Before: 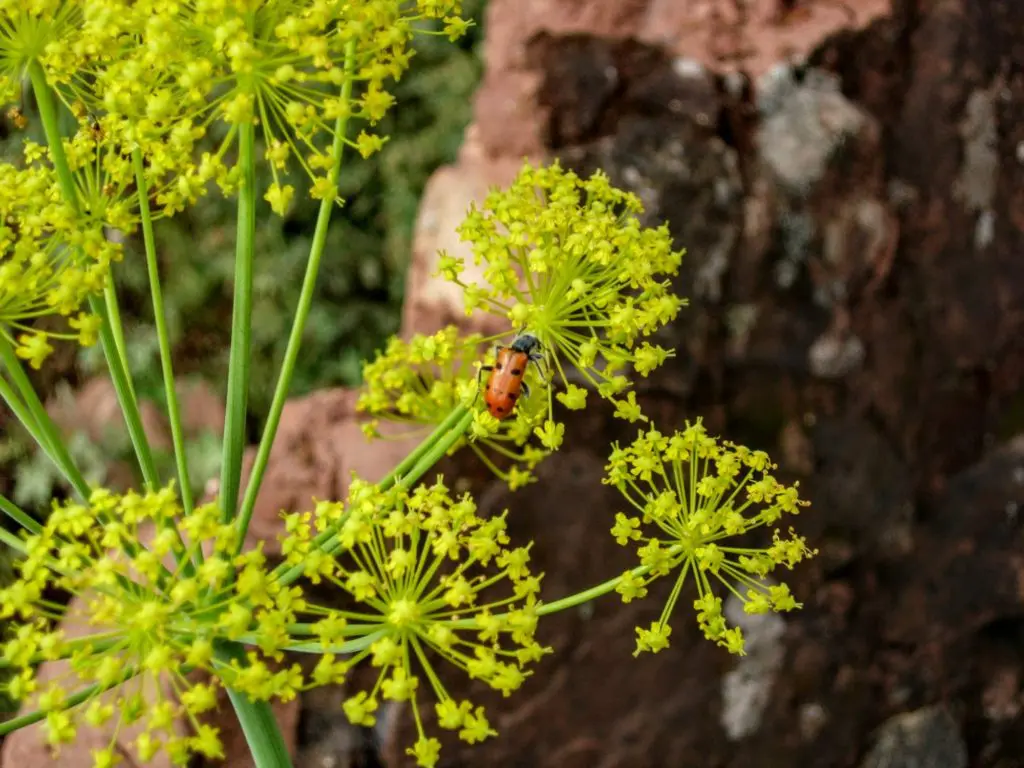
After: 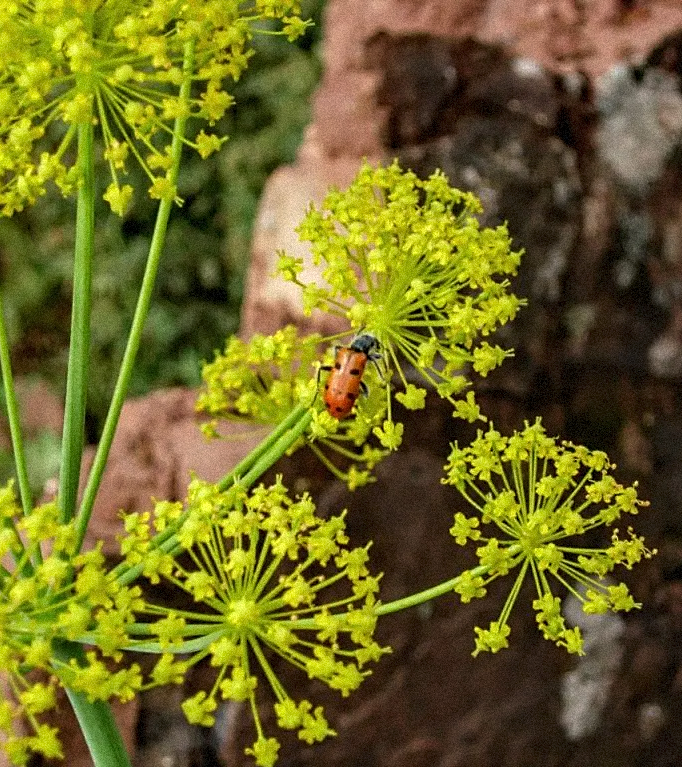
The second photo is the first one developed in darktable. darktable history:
sharpen: on, module defaults
grain: strength 35%, mid-tones bias 0%
crop and rotate: left 15.754%, right 17.579%
